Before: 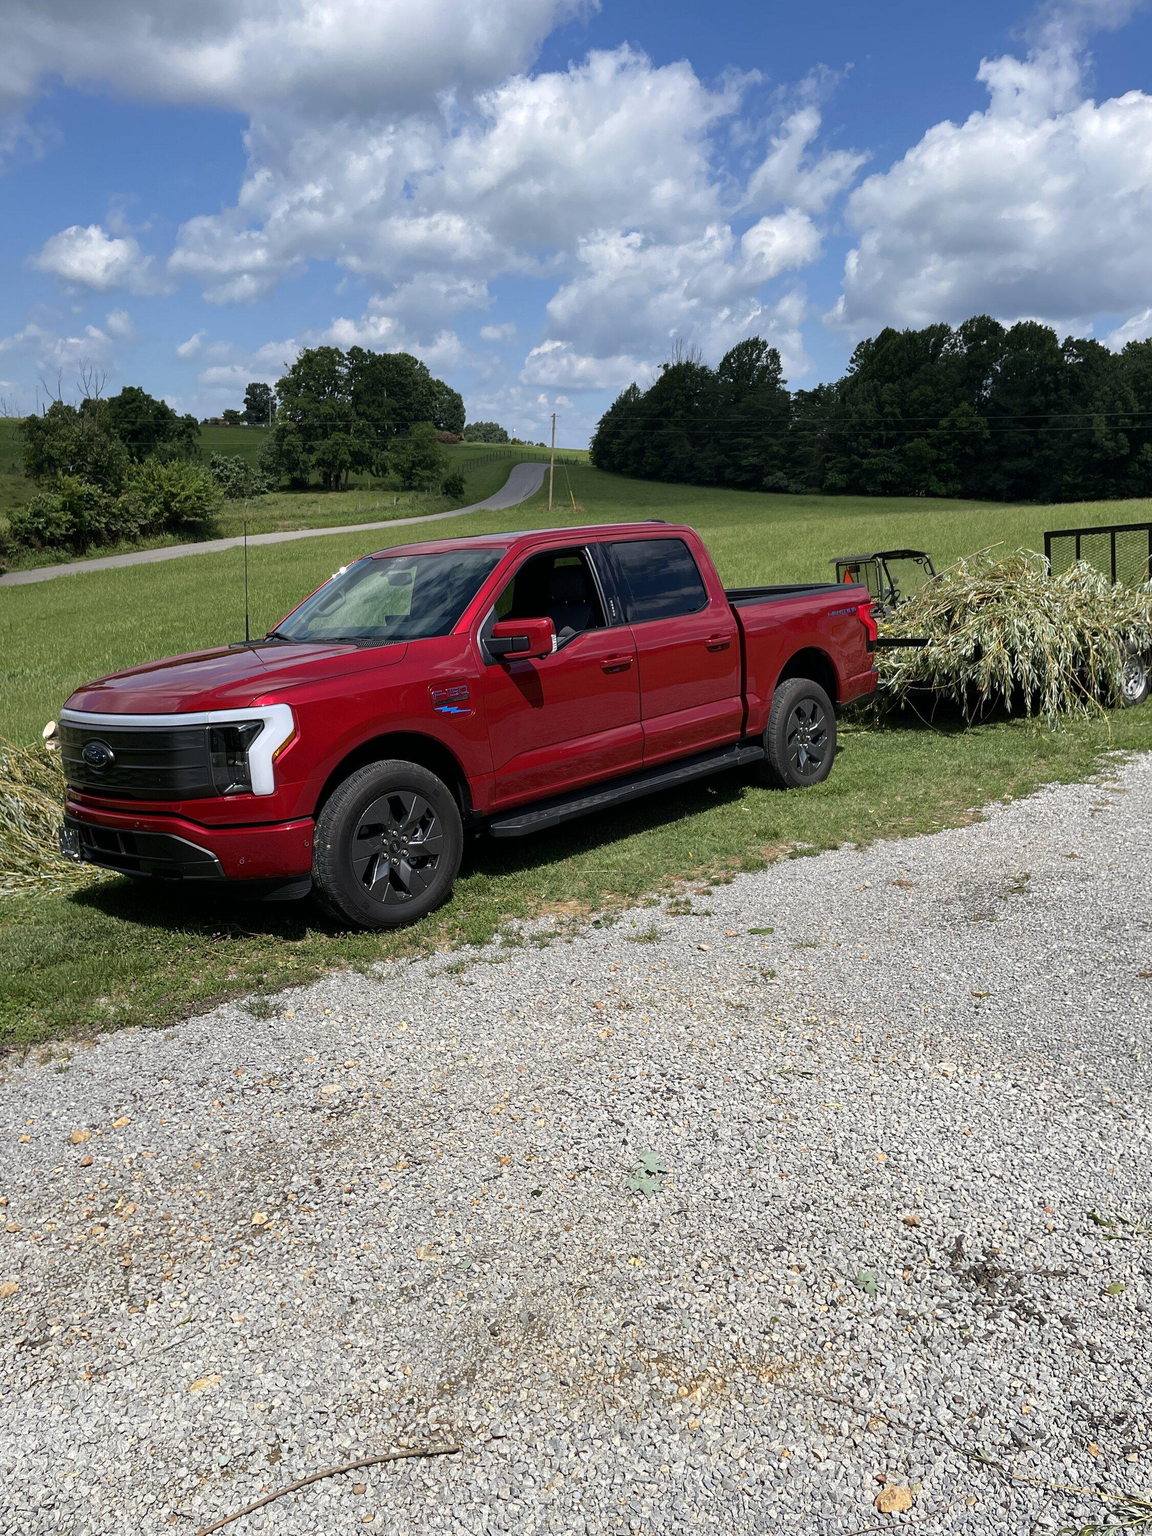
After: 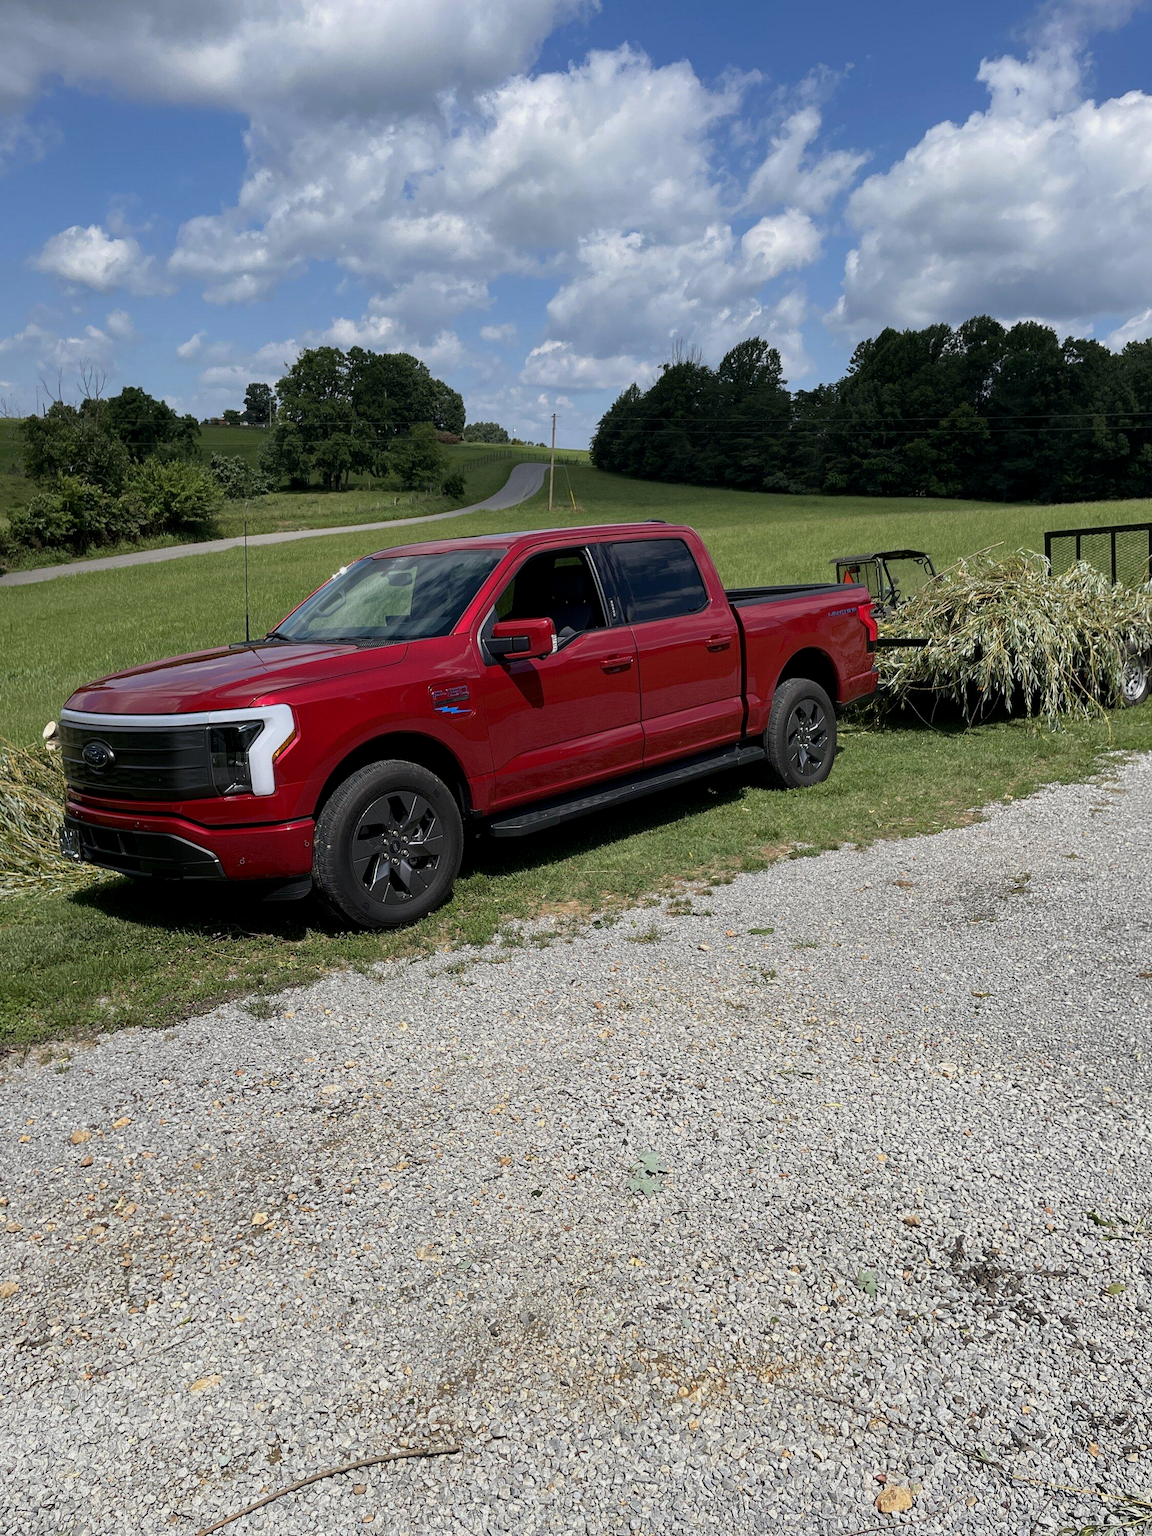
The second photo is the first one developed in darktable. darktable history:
exposure: black level correction 0.002, exposure -0.197 EV, compensate highlight preservation false
